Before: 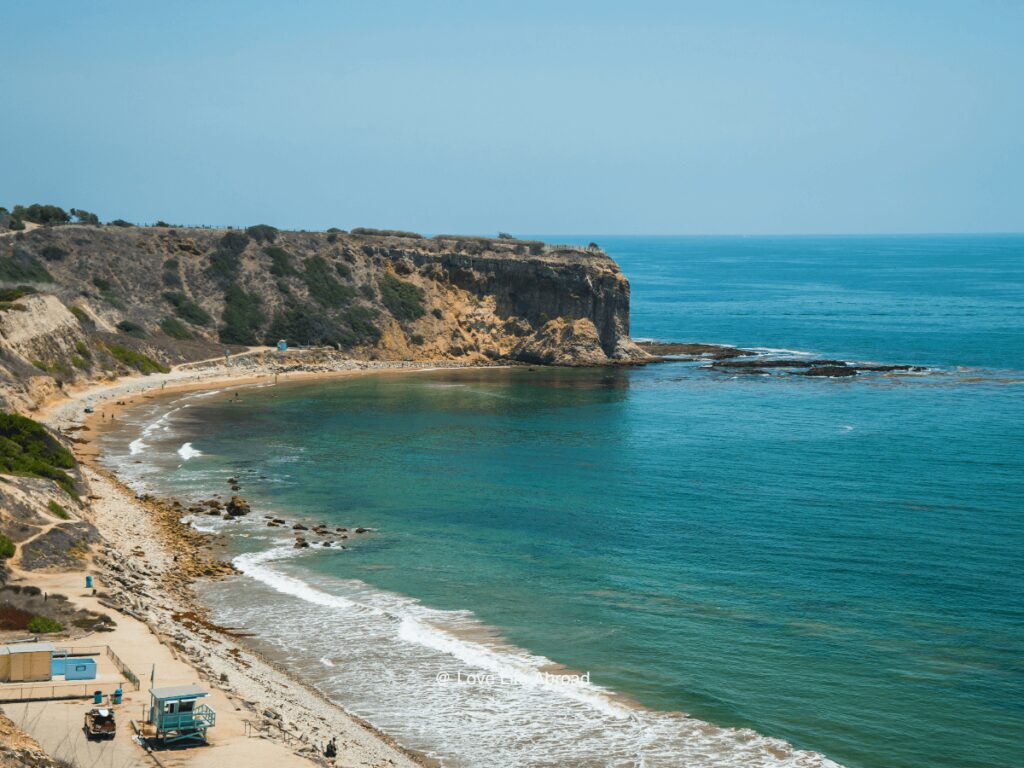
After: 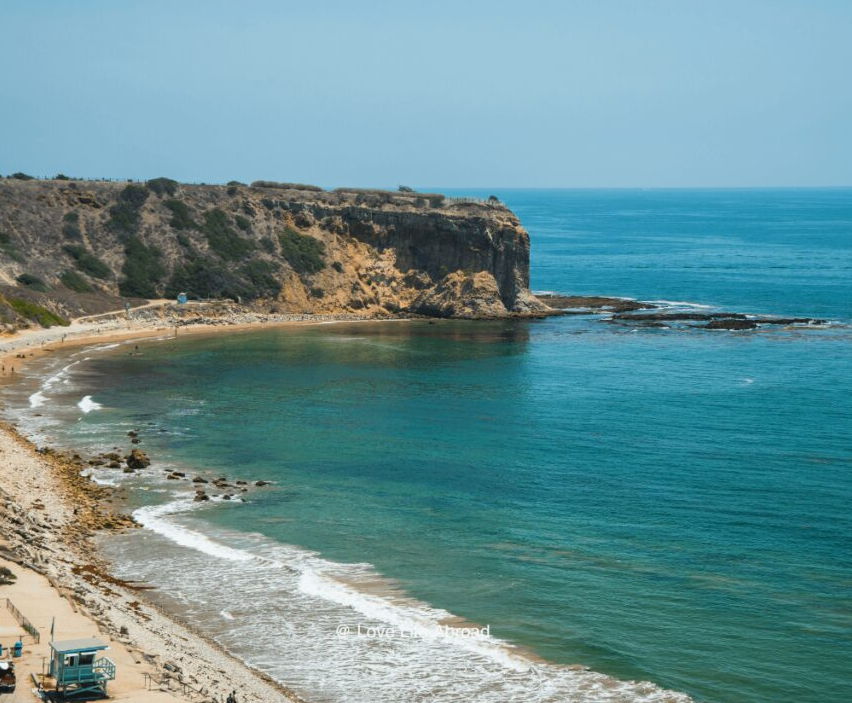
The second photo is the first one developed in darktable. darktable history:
crop: left 9.8%, top 6.227%, right 6.989%, bottom 2.176%
